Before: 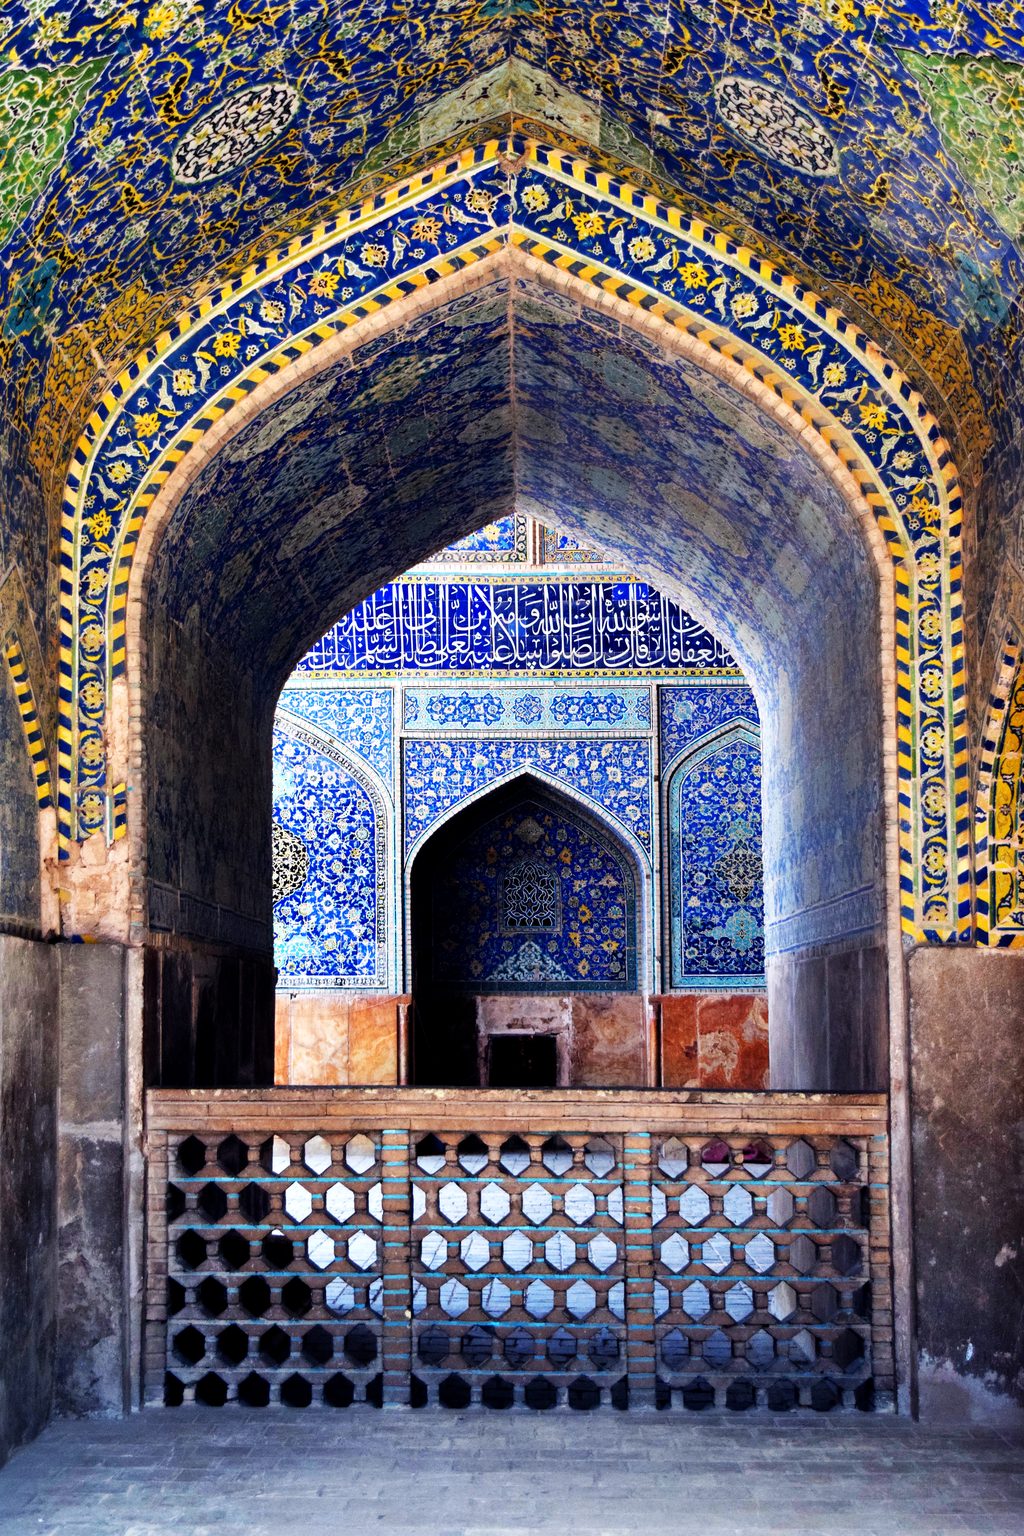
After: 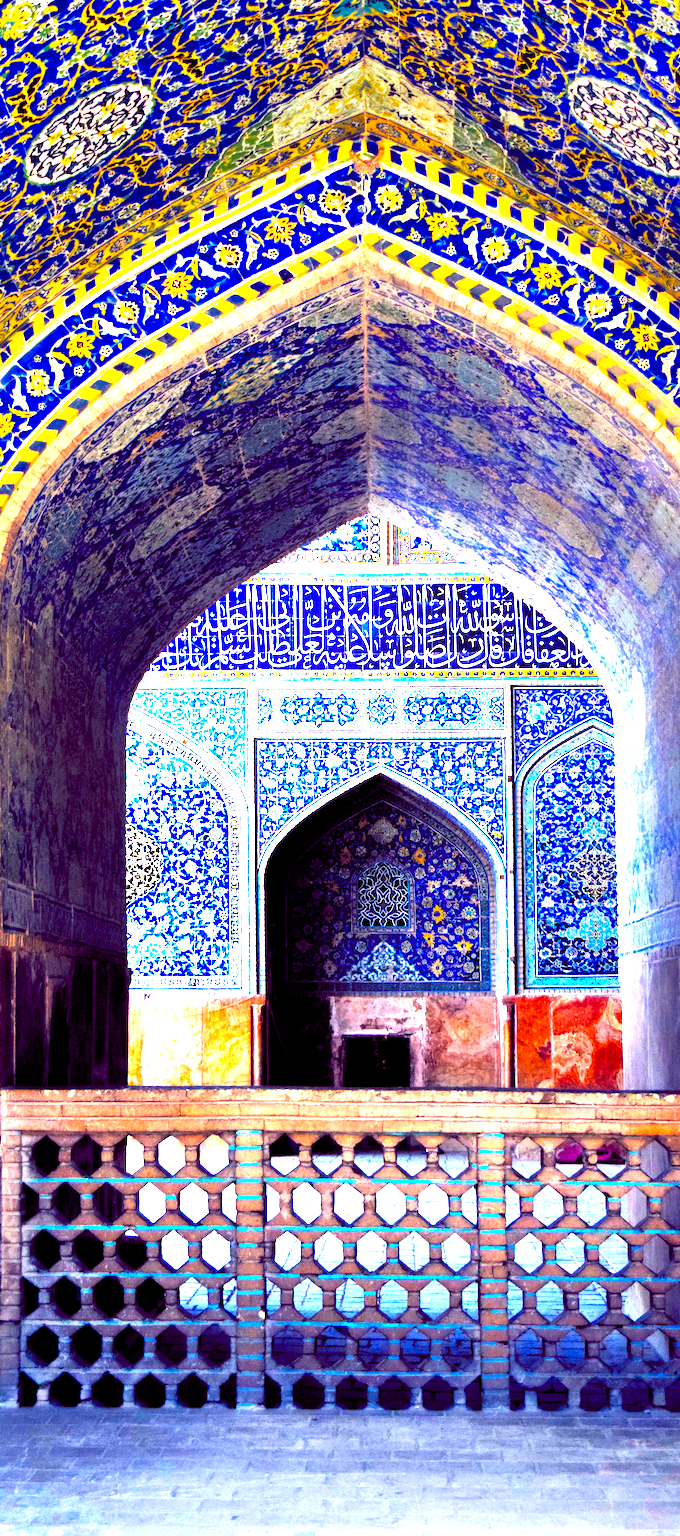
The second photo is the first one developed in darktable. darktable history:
crop and rotate: left 14.331%, right 19.235%
vignetting: fall-off start 17.33%, fall-off radius 137.72%, saturation 0.38, width/height ratio 0.62, shape 0.58
color balance rgb: shadows lift › chroma 7.185%, shadows lift › hue 244.17°, global offset › chroma 0.277%, global offset › hue 319.59°, perceptual saturation grading › global saturation 30.583%, perceptual brilliance grading › global brilliance 9.815%, perceptual brilliance grading › shadows 14.907%
exposure: black level correction 0, exposure 1.199 EV, compensate exposure bias true, compensate highlight preservation false
